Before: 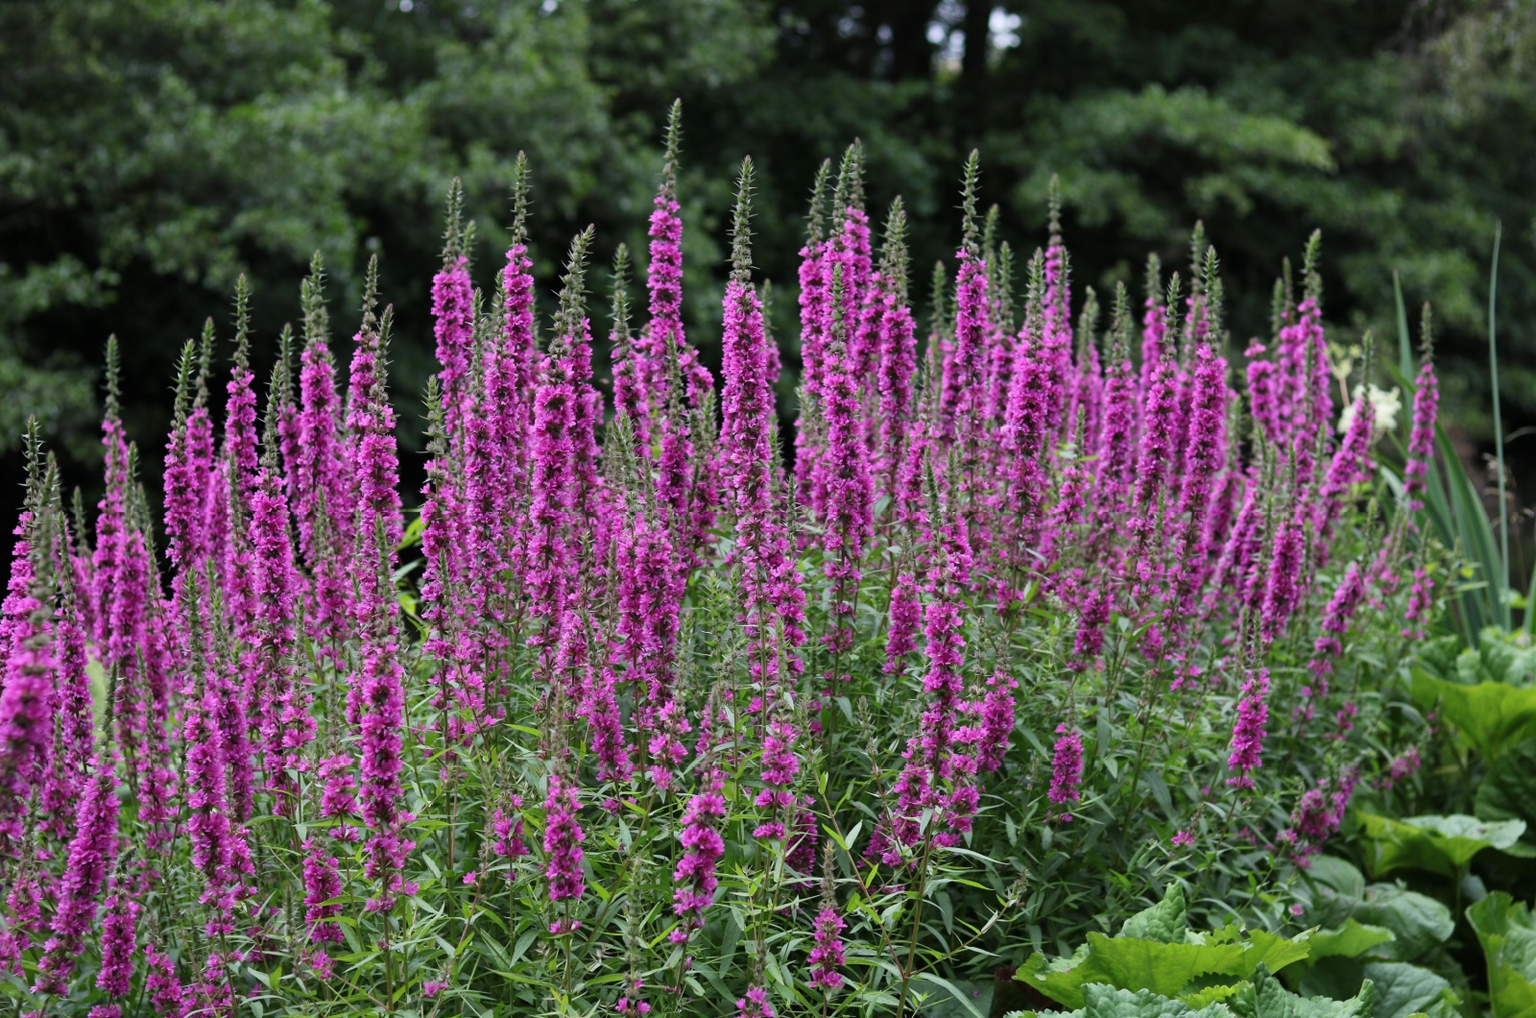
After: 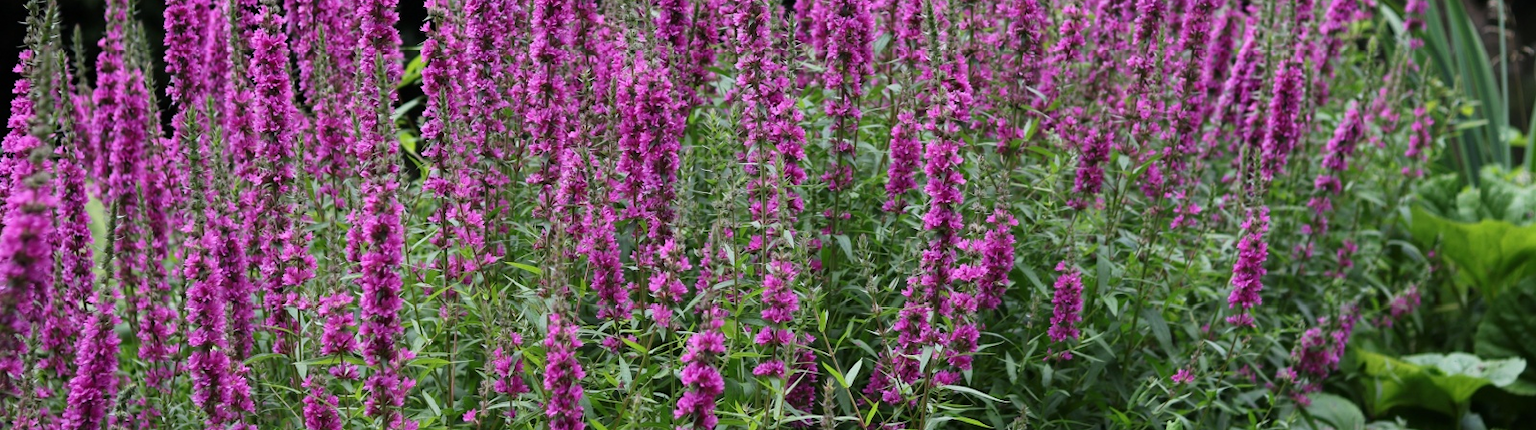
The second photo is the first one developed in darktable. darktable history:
shadows and highlights: shadows -25.51, highlights 48.1, soften with gaussian
crop: top 45.464%, bottom 12.204%
contrast brightness saturation: contrast 0.07
